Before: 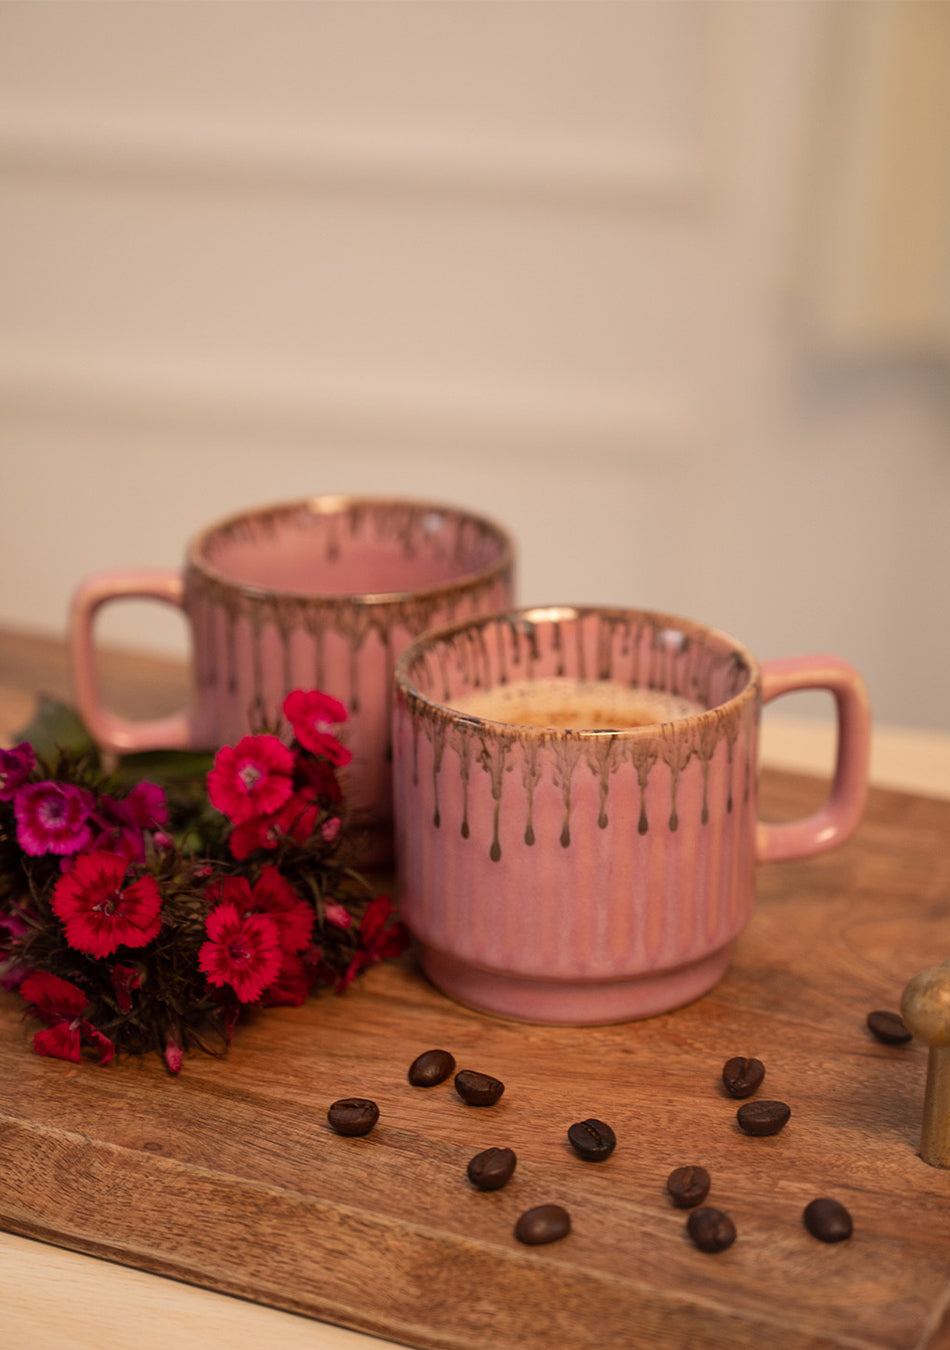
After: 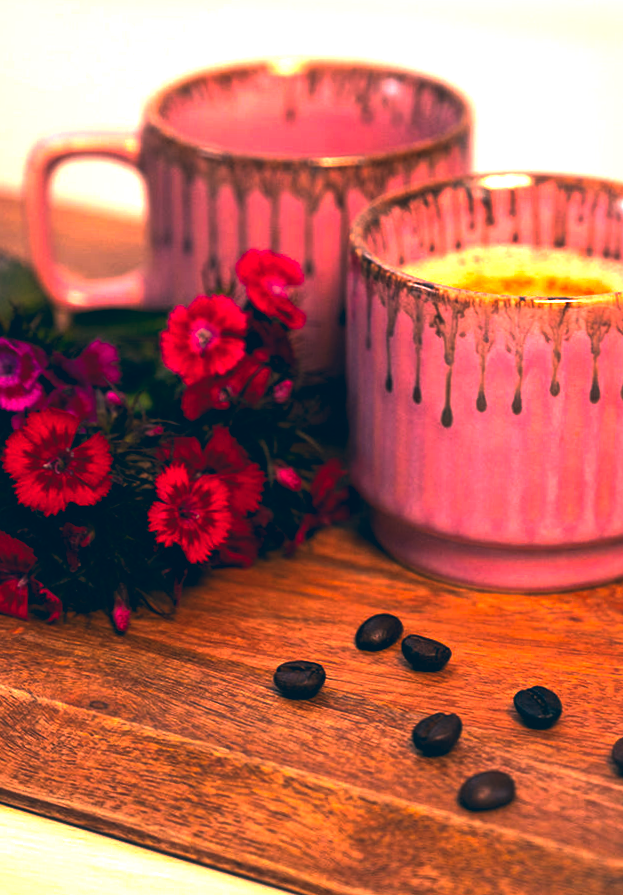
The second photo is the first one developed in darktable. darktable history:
color balance rgb: global offset › luminance 0.473%, global offset › hue 169.6°, perceptual saturation grading › global saturation 0.319%, perceptual brilliance grading › highlights 74.532%, perceptual brilliance grading › shadows -29.825%, global vibrance 9.398%
crop and rotate: angle -1.13°, left 3.573%, top 31.776%, right 28.911%
levels: mode automatic
color correction: highlights a* 16.83, highlights b* 0.279, shadows a* -14.62, shadows b* -14.37, saturation 1.47
